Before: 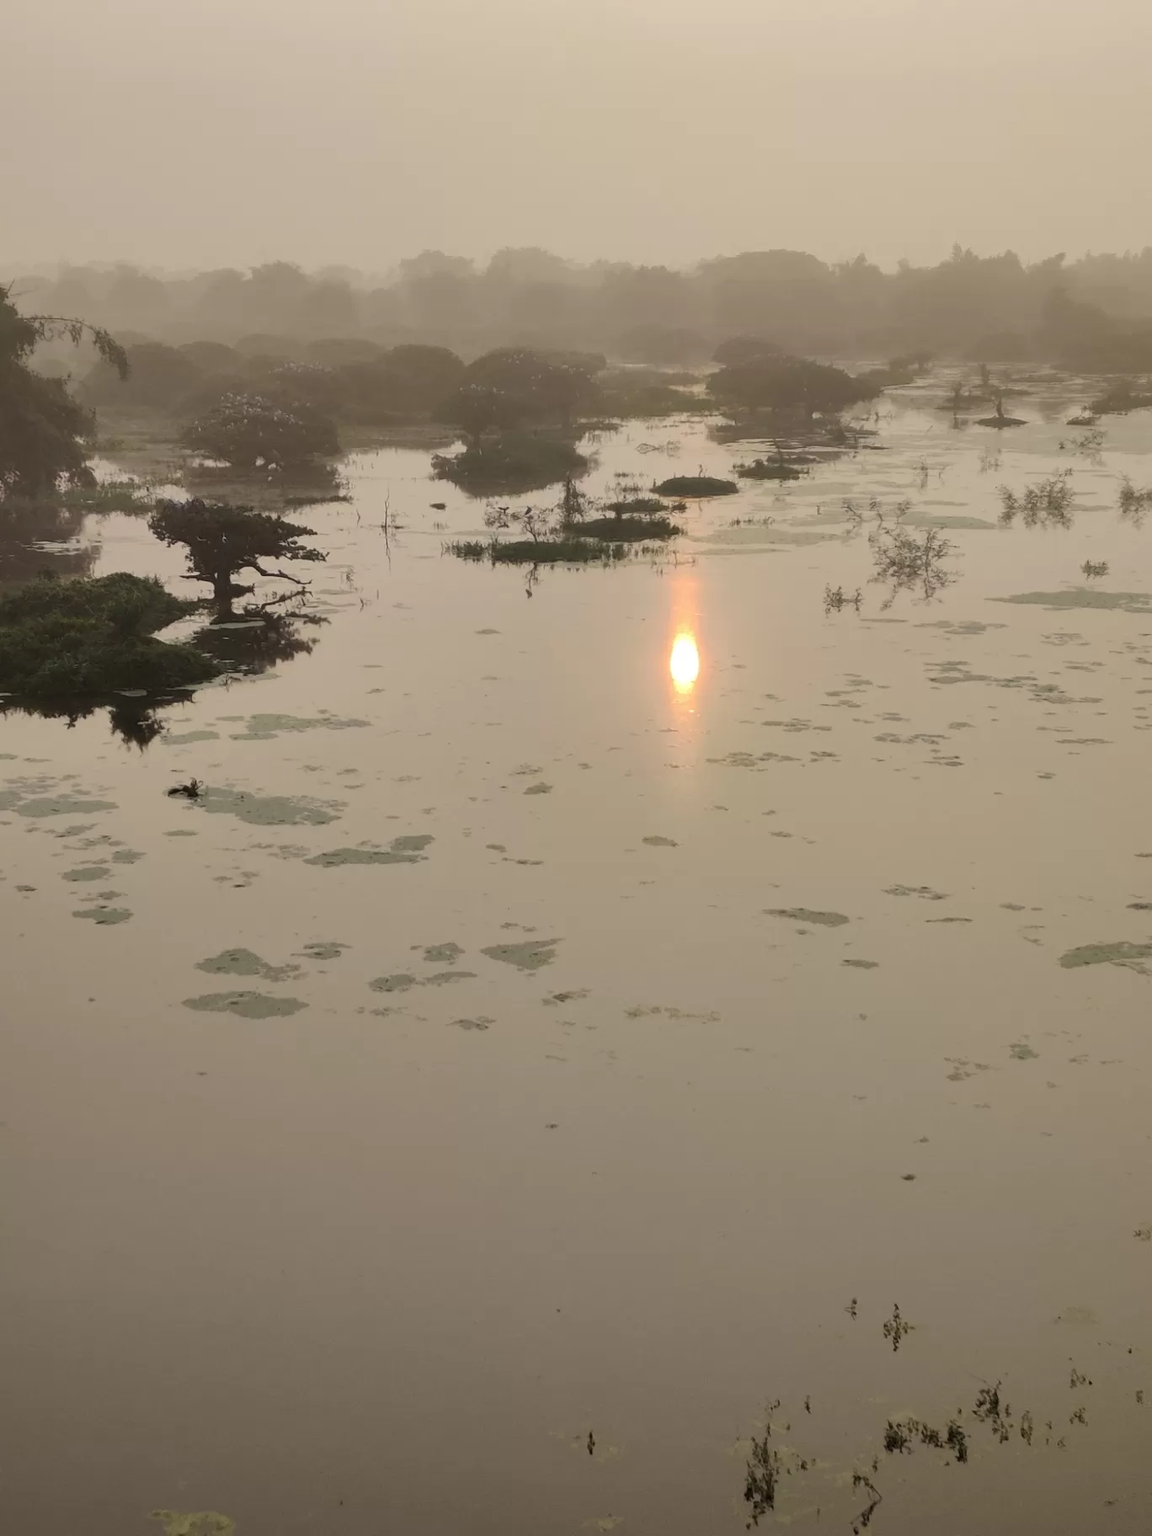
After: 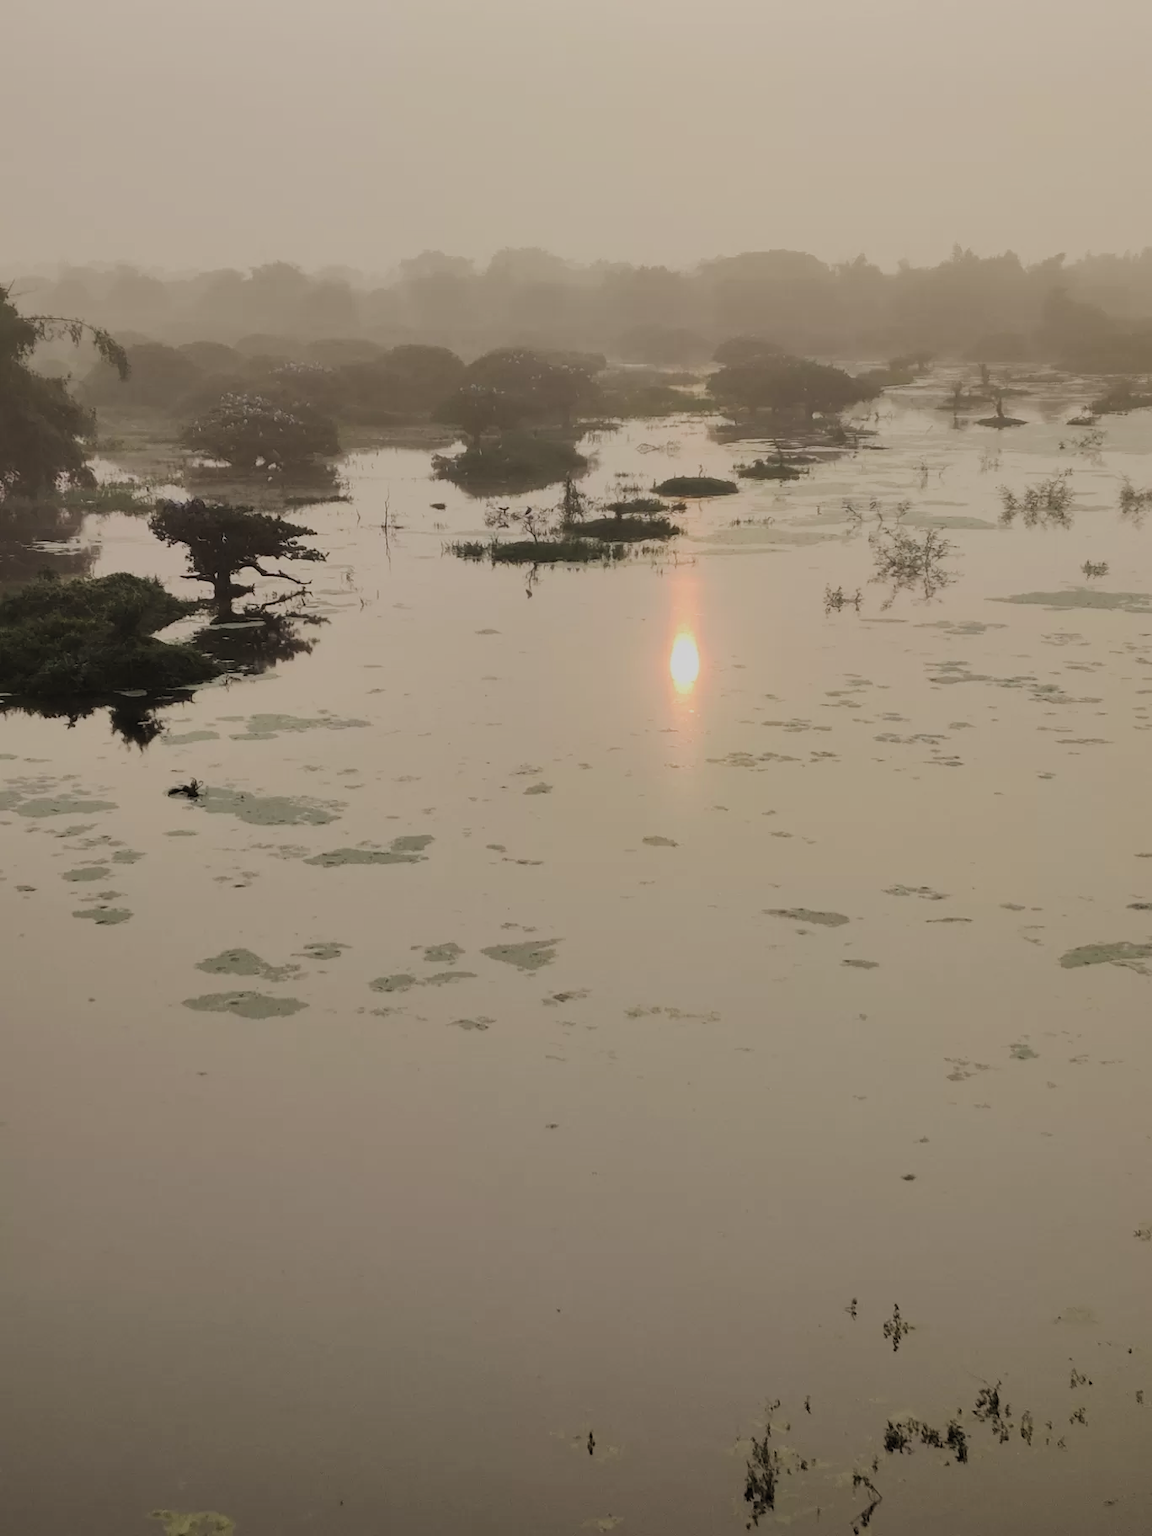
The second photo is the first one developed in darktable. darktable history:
filmic rgb: black relative exposure -7.65 EV, white relative exposure 4.56 EV, hardness 3.61, contrast 1.054, color science v5 (2021), contrast in shadows safe, contrast in highlights safe
